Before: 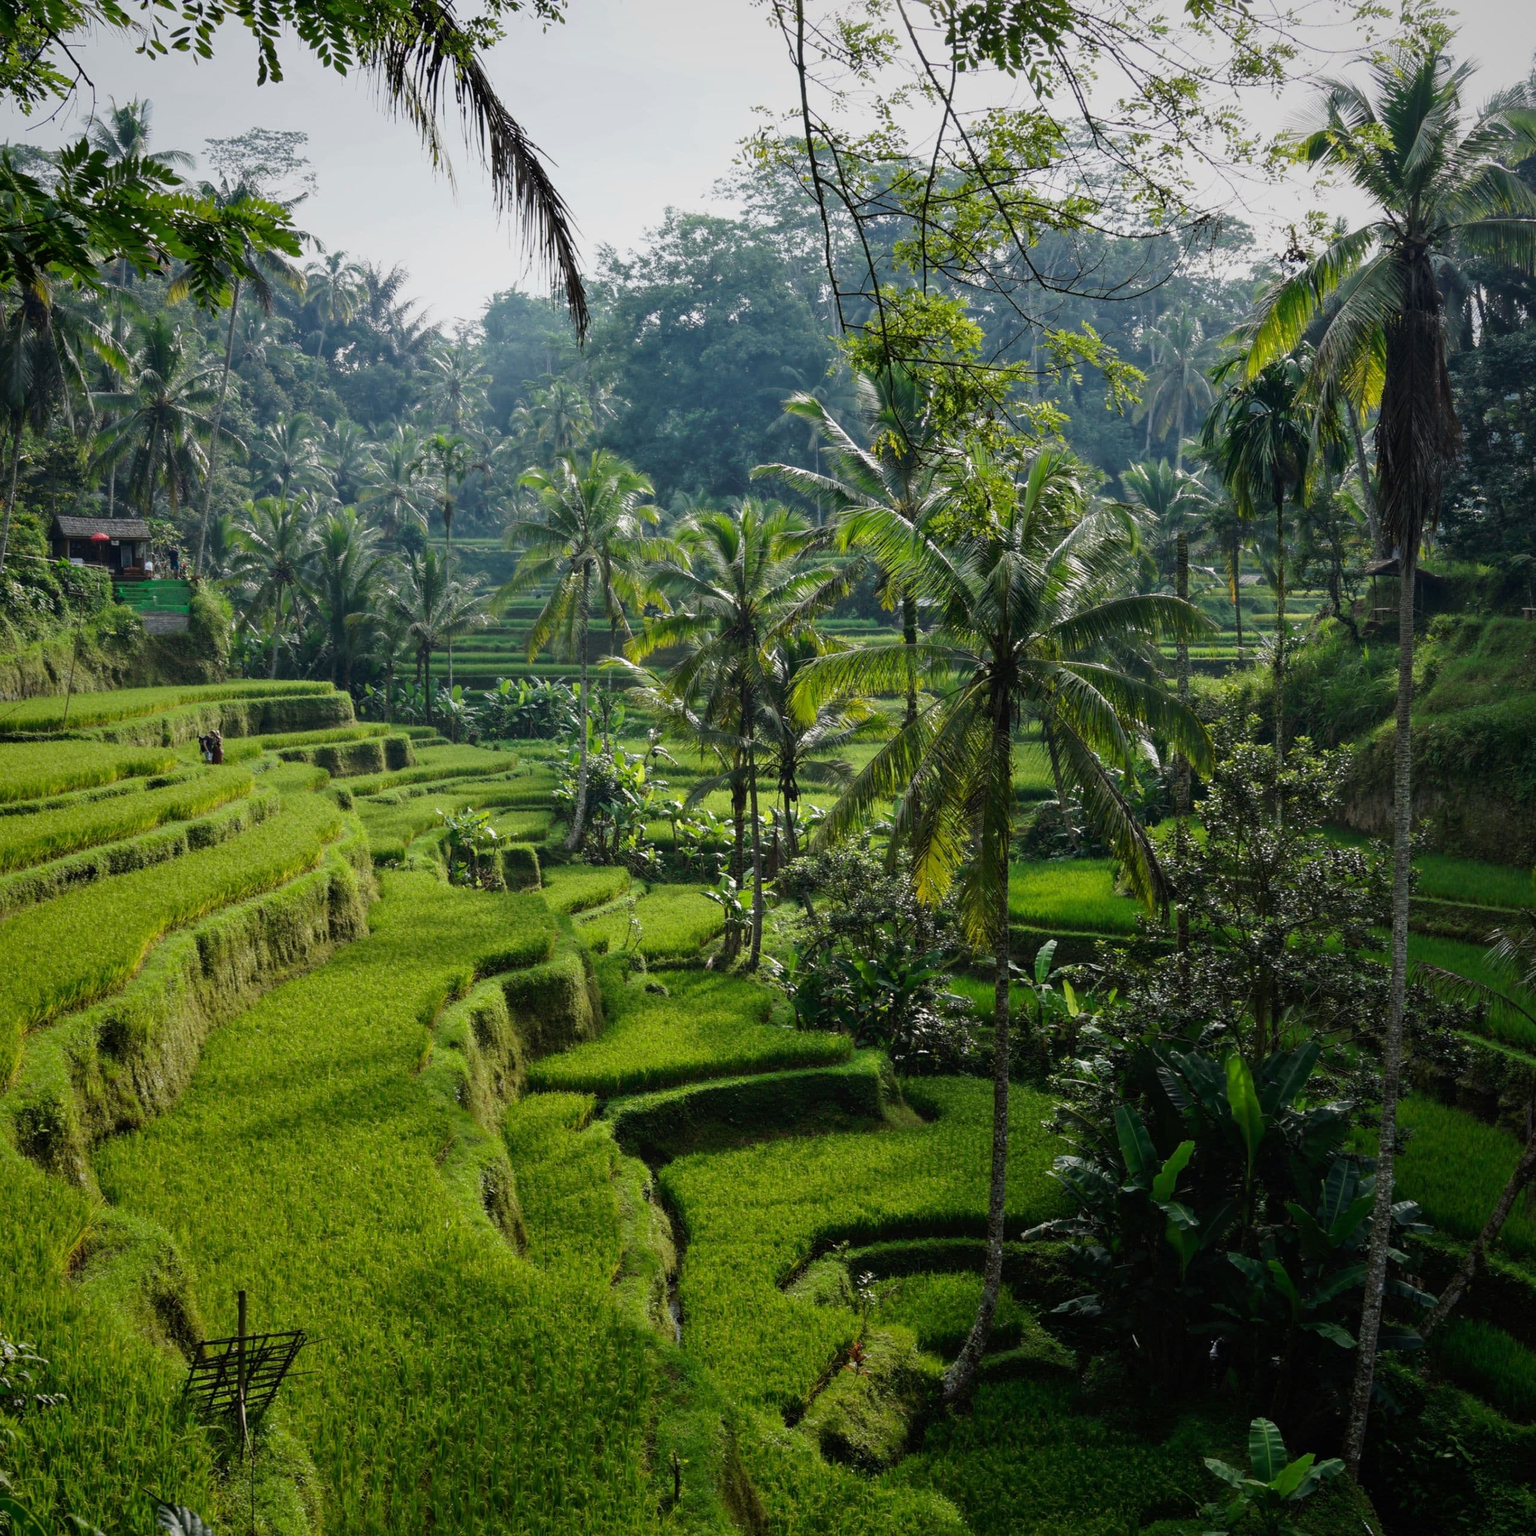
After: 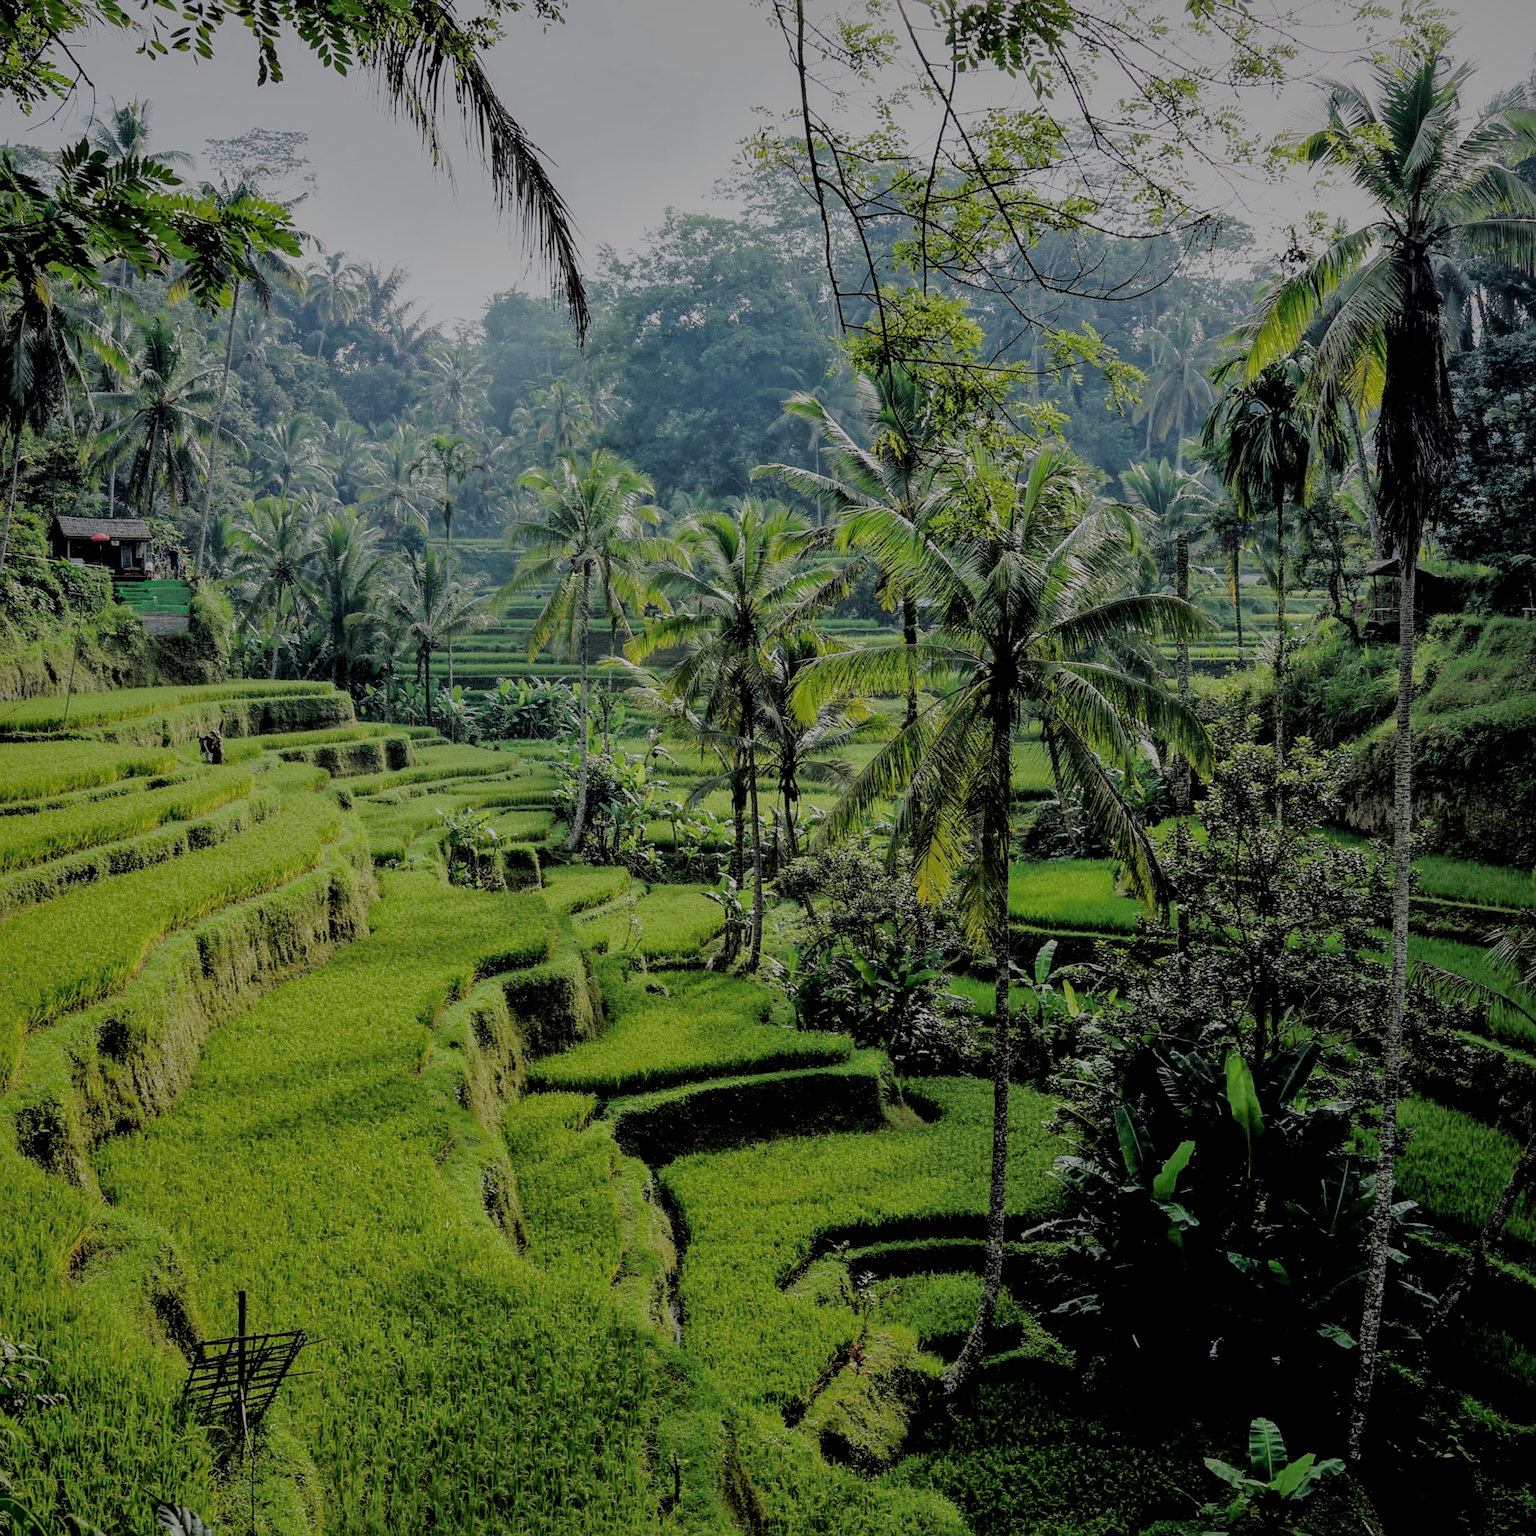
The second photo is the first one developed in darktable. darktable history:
local contrast: on, module defaults
sharpen: on, module defaults
filmic rgb: black relative exposure -4.42 EV, white relative exposure 6.58 EV, hardness 1.85, contrast 0.5
shadows and highlights: shadows 40, highlights -60
